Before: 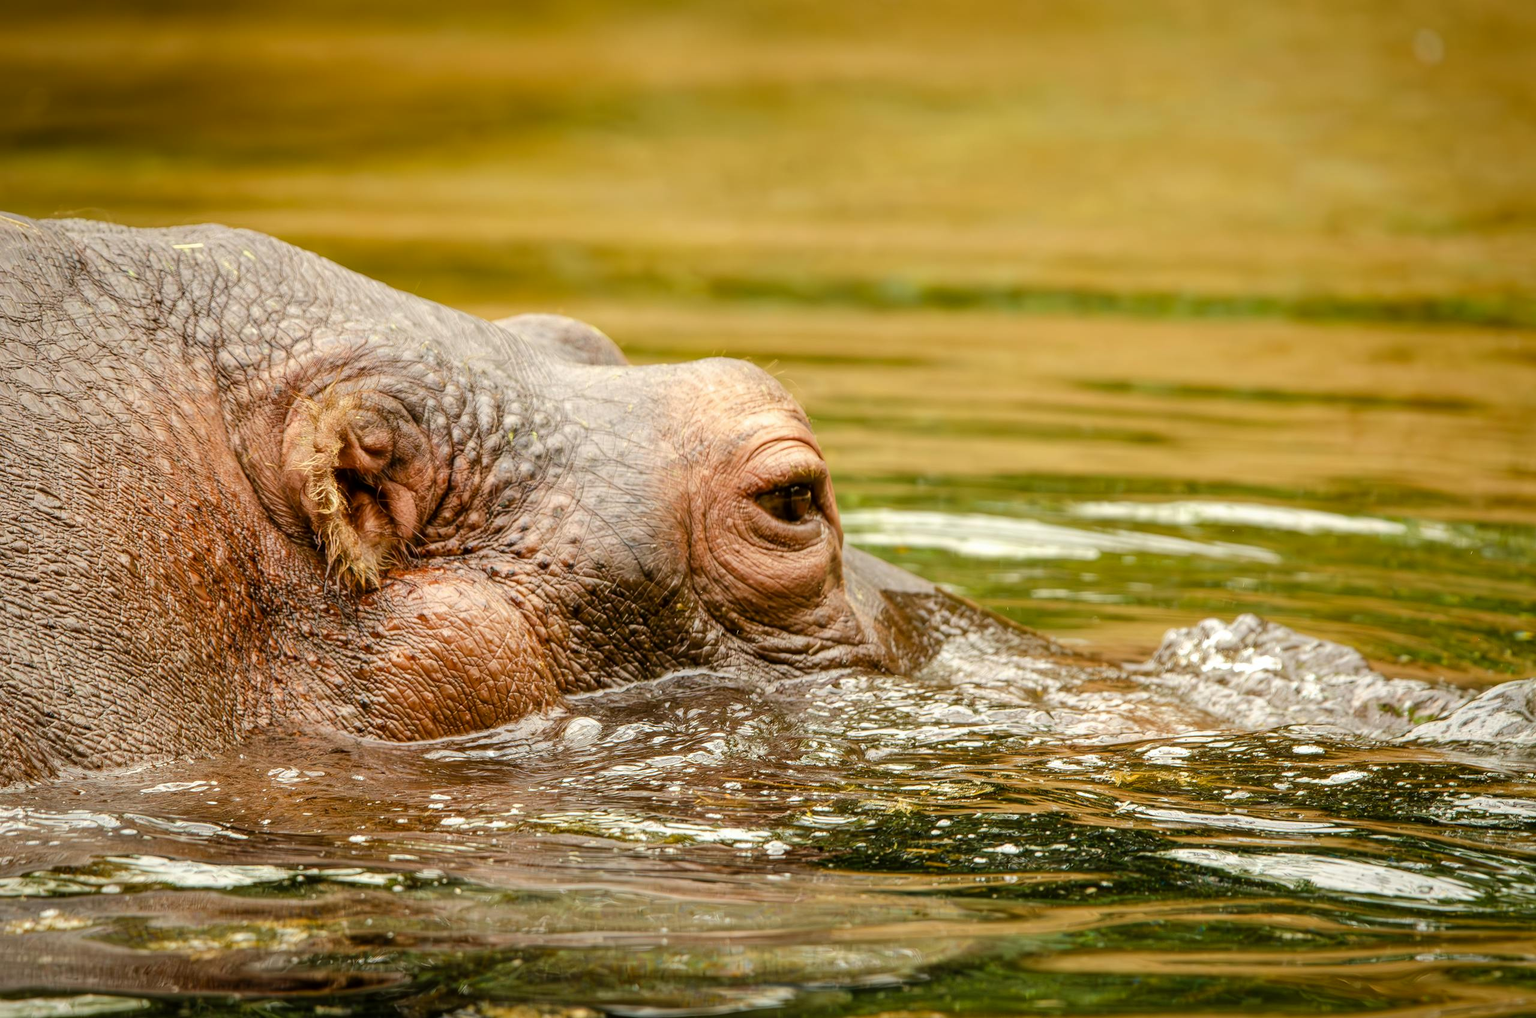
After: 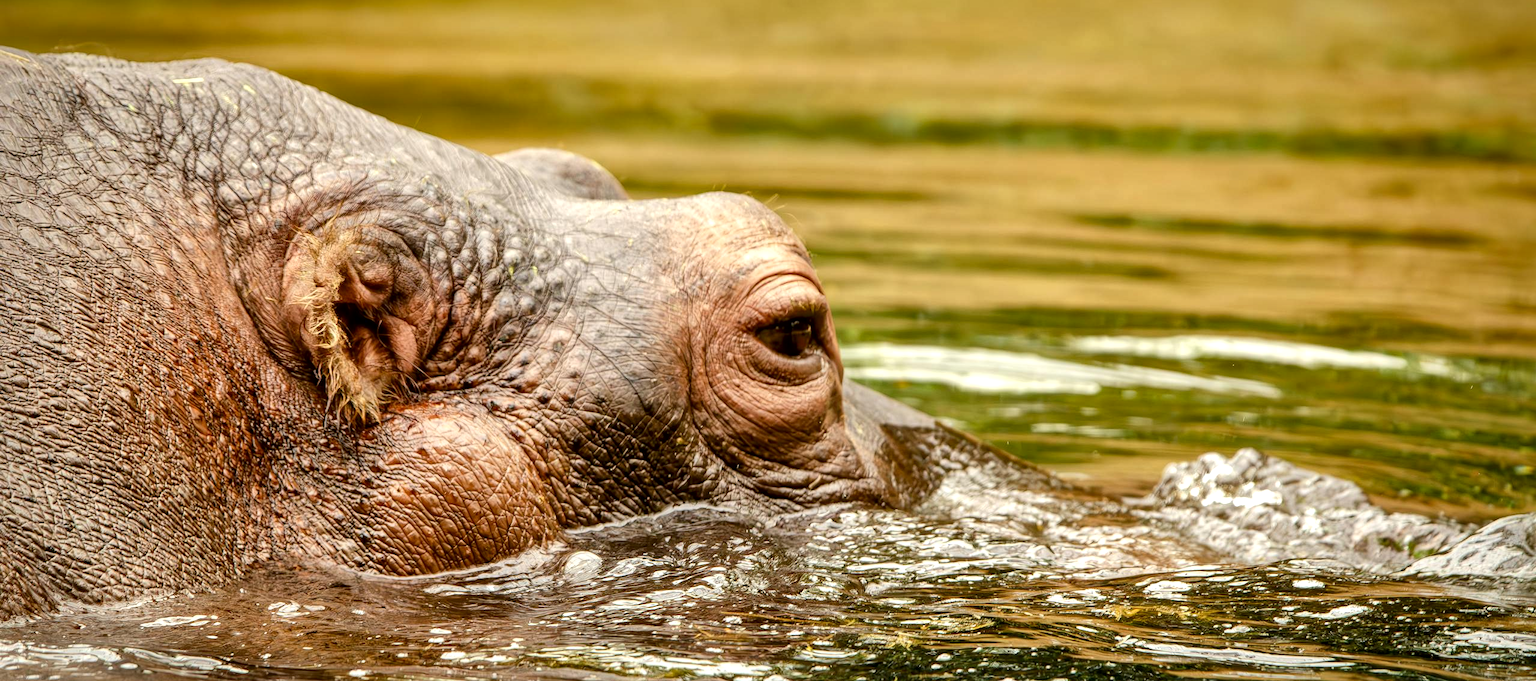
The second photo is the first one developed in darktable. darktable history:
crop: top 16.311%, bottom 16.717%
local contrast: mode bilateral grid, contrast 25, coarseness 61, detail 152%, midtone range 0.2
